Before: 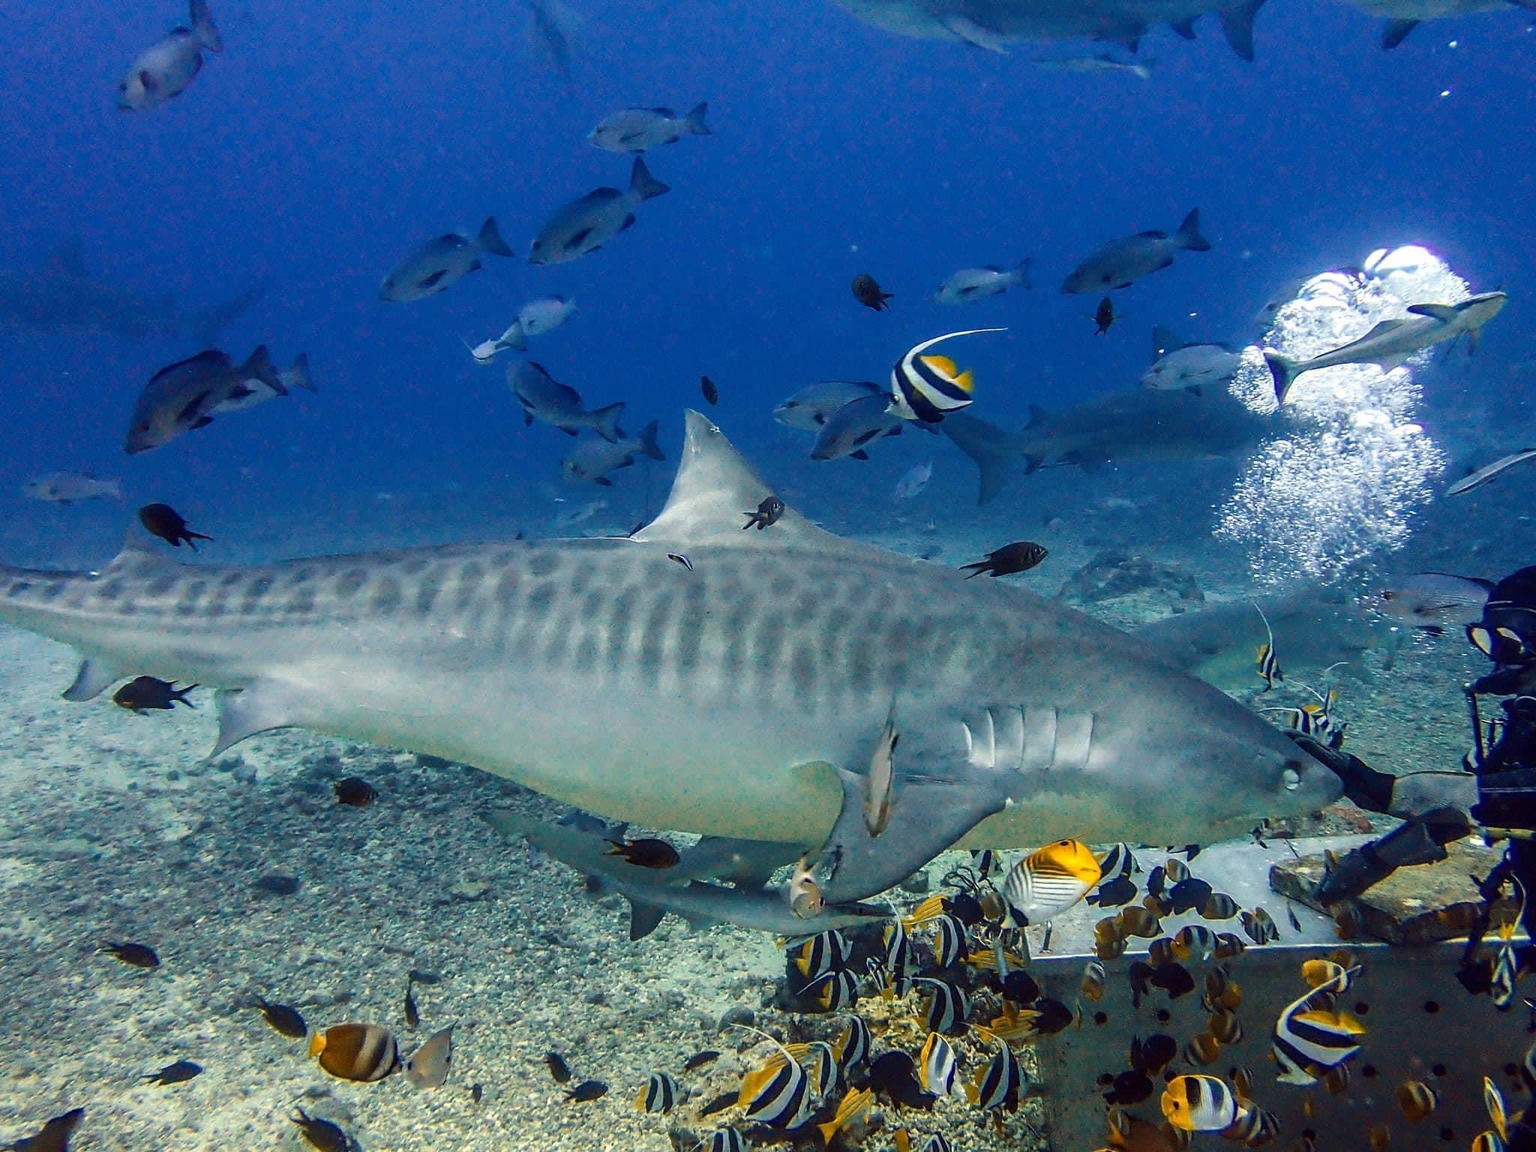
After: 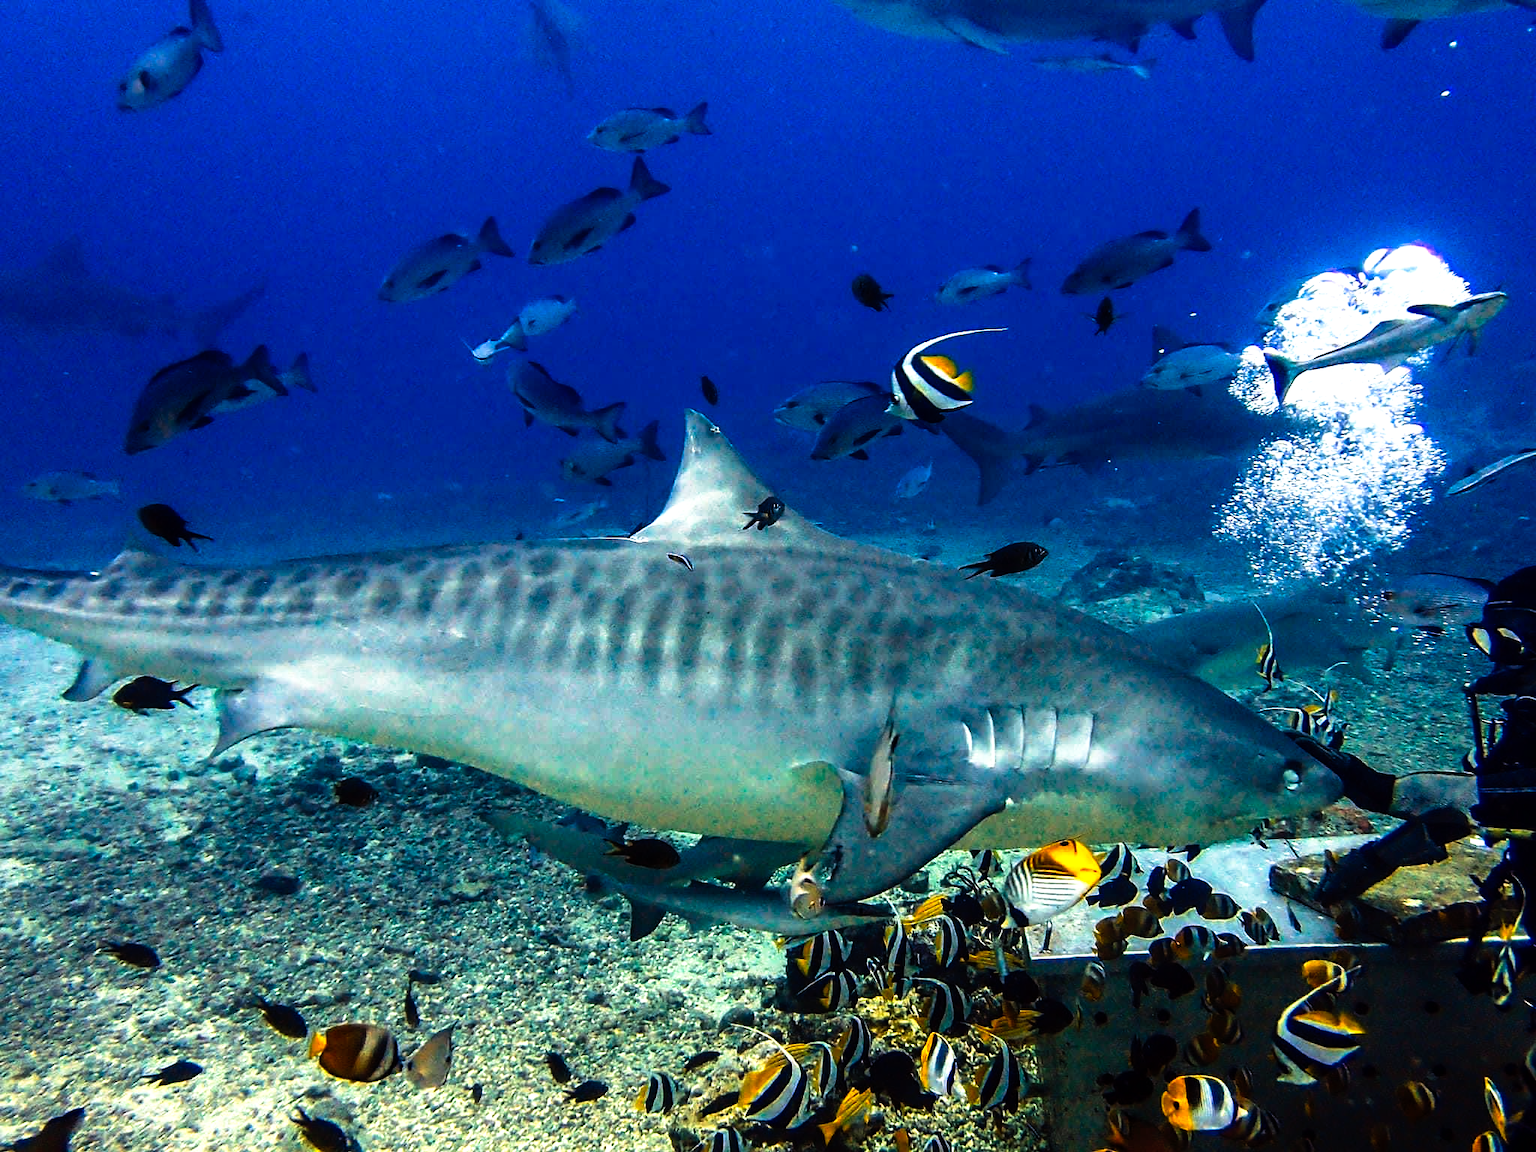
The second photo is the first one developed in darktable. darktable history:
exposure: exposure 0.2 EV, compensate highlight preservation false
tone curve: curves: ch0 [(0, 0) (0.003, 0.001) (0.011, 0.002) (0.025, 0.002) (0.044, 0.006) (0.069, 0.01) (0.1, 0.017) (0.136, 0.023) (0.177, 0.038) (0.224, 0.066) (0.277, 0.118) (0.335, 0.185) (0.399, 0.264) (0.468, 0.365) (0.543, 0.475) (0.623, 0.606) (0.709, 0.759) (0.801, 0.923) (0.898, 0.999) (1, 1)], preserve colors none
